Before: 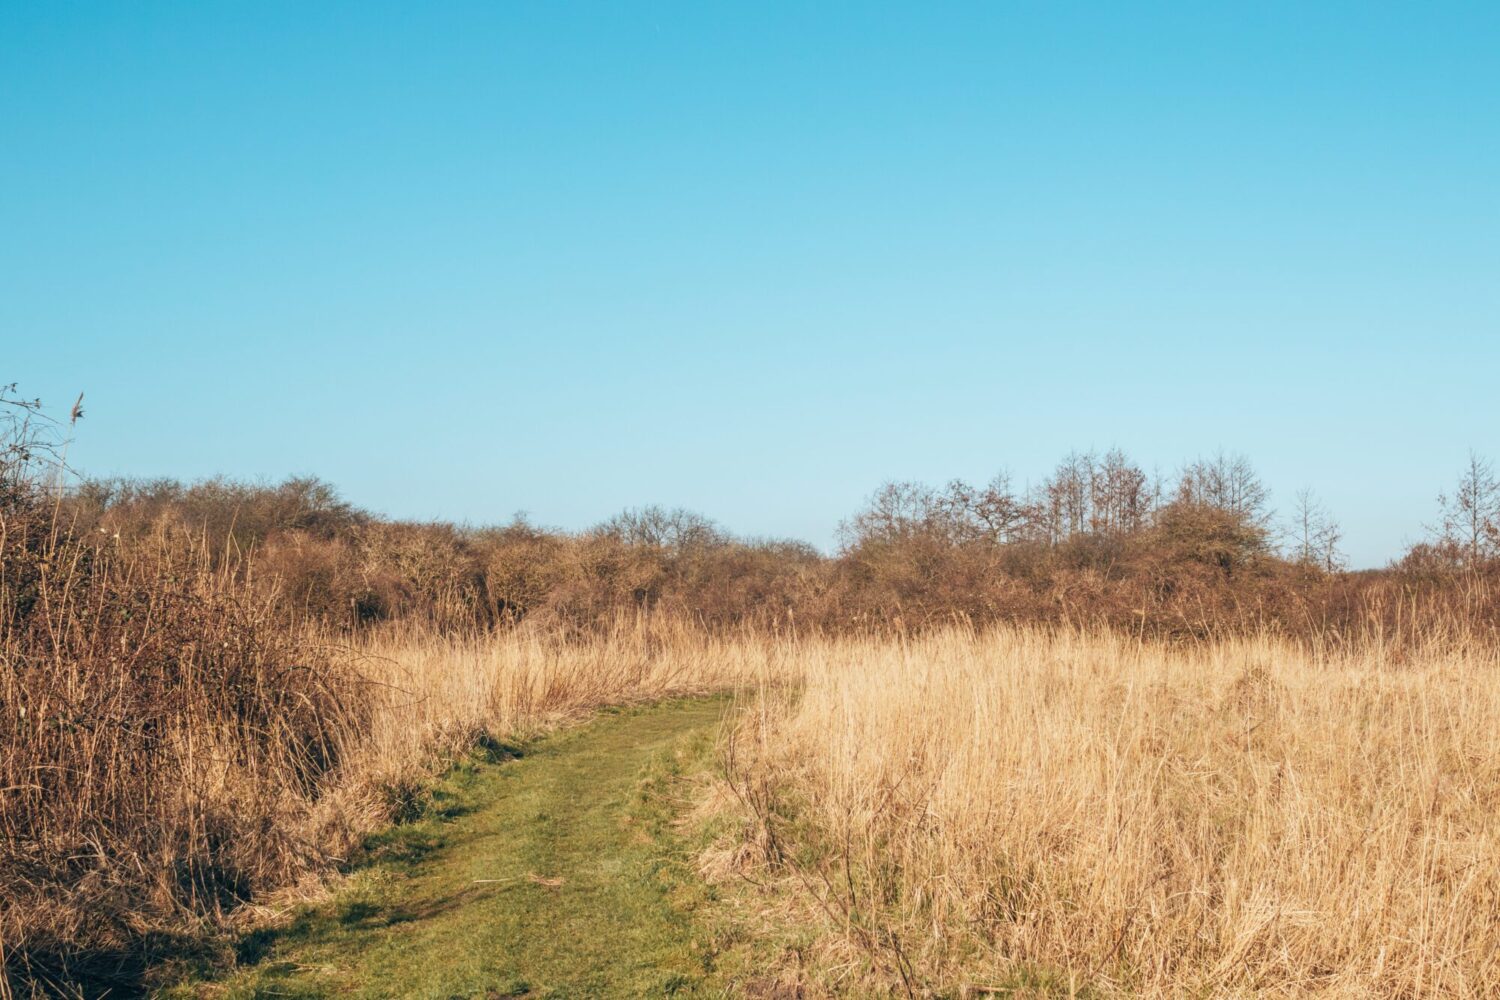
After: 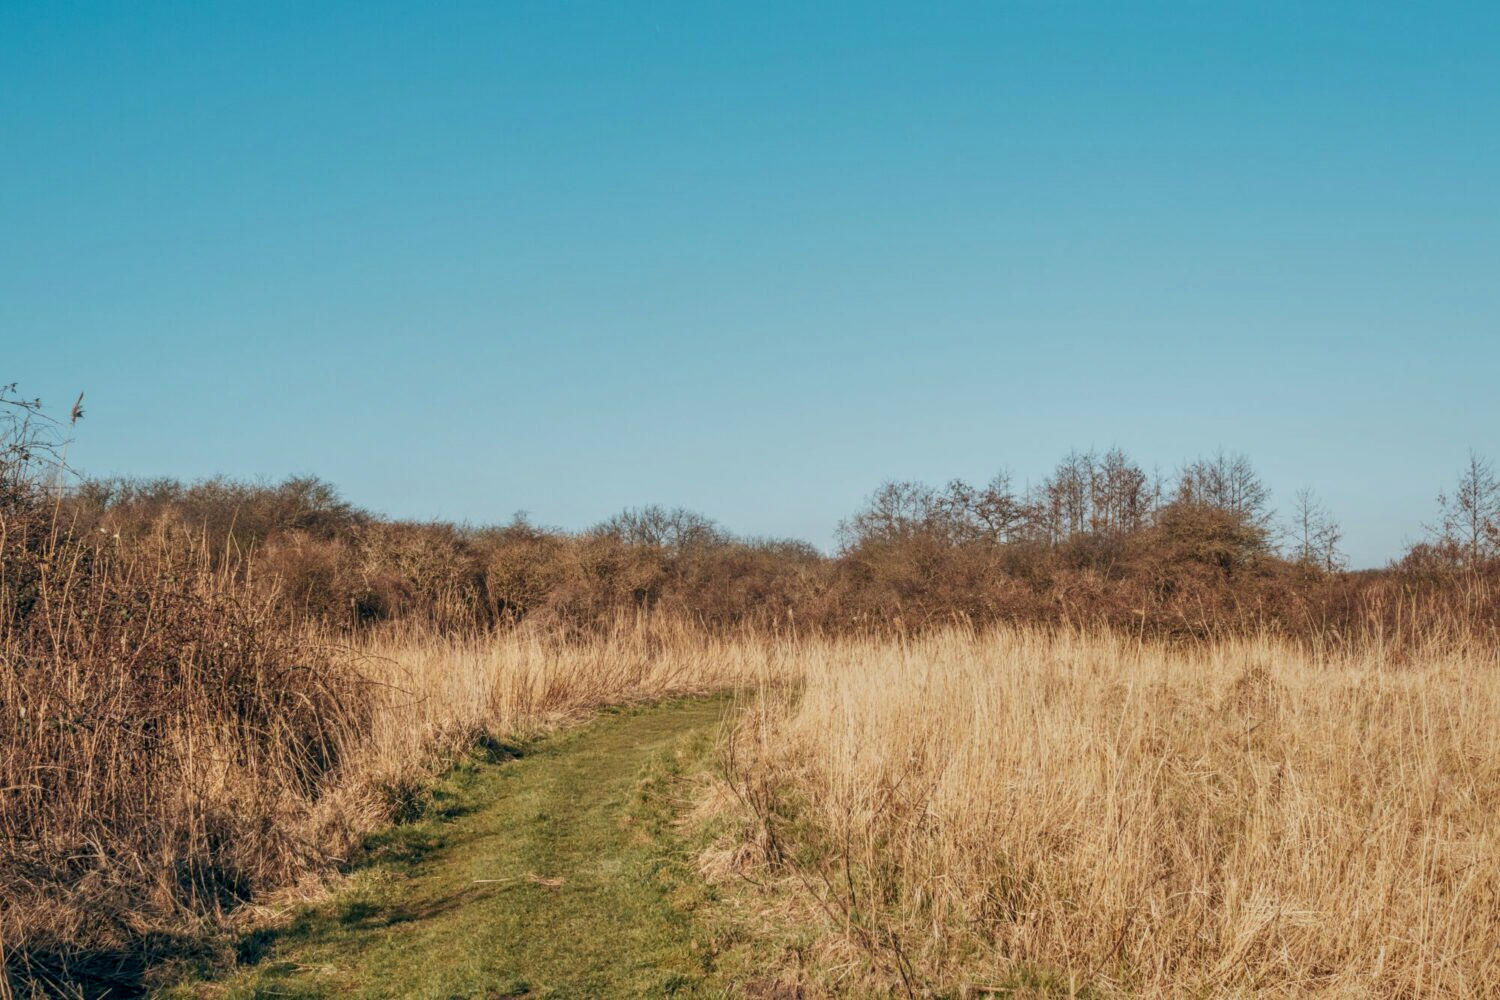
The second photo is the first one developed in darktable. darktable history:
shadows and highlights: on, module defaults
exposure: exposure -0.374 EV, compensate highlight preservation false
local contrast: detail 130%
